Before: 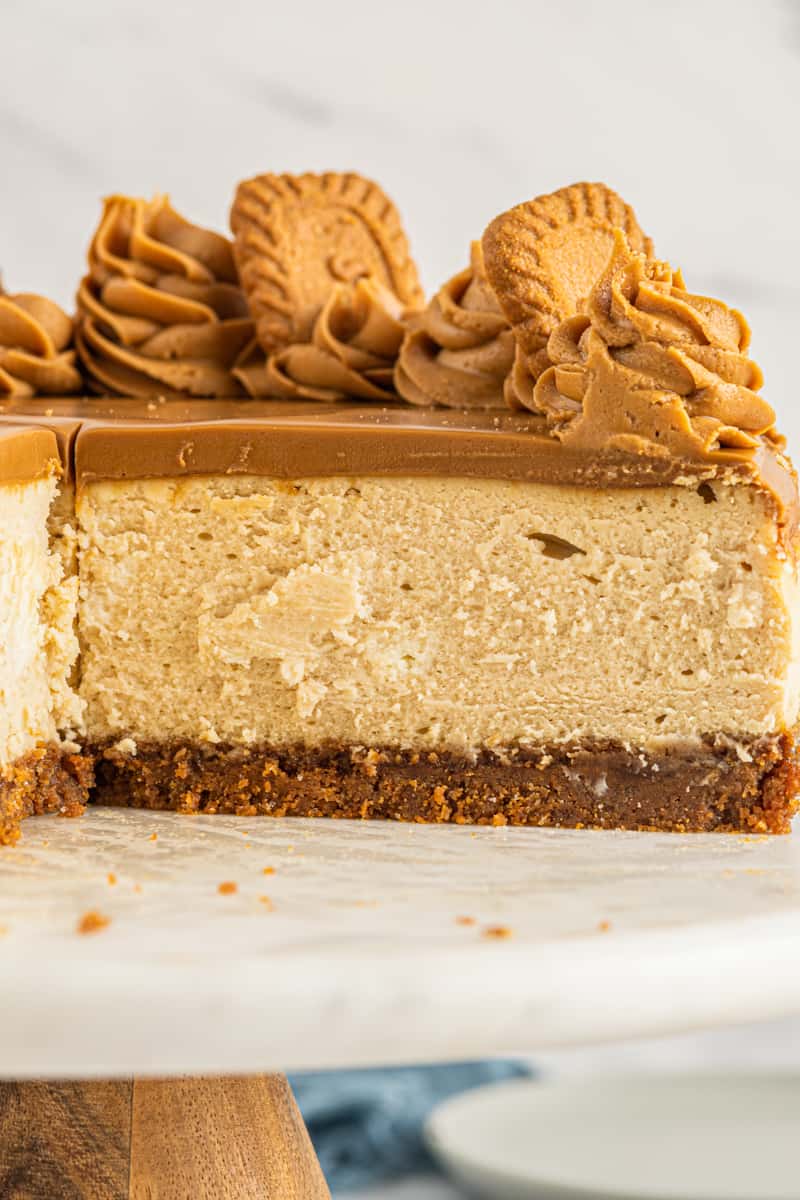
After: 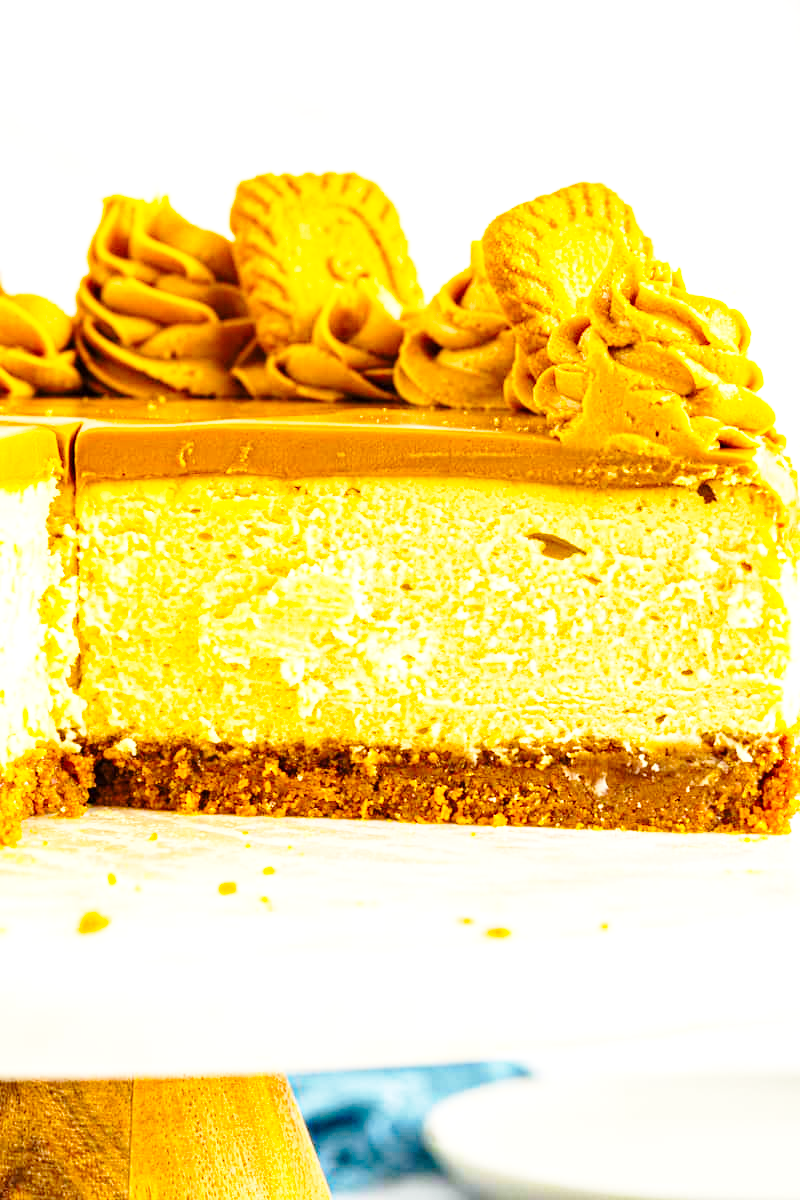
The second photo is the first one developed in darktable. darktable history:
exposure: black level correction 0, exposure 0.7 EV, compensate exposure bias true, compensate highlight preservation false
base curve: curves: ch0 [(0, 0) (0.028, 0.03) (0.121, 0.232) (0.46, 0.748) (0.859, 0.968) (1, 1)], preserve colors none
haze removal: compatibility mode true, adaptive false
color balance rgb: linear chroma grading › global chroma 15%, perceptual saturation grading › global saturation 30%
